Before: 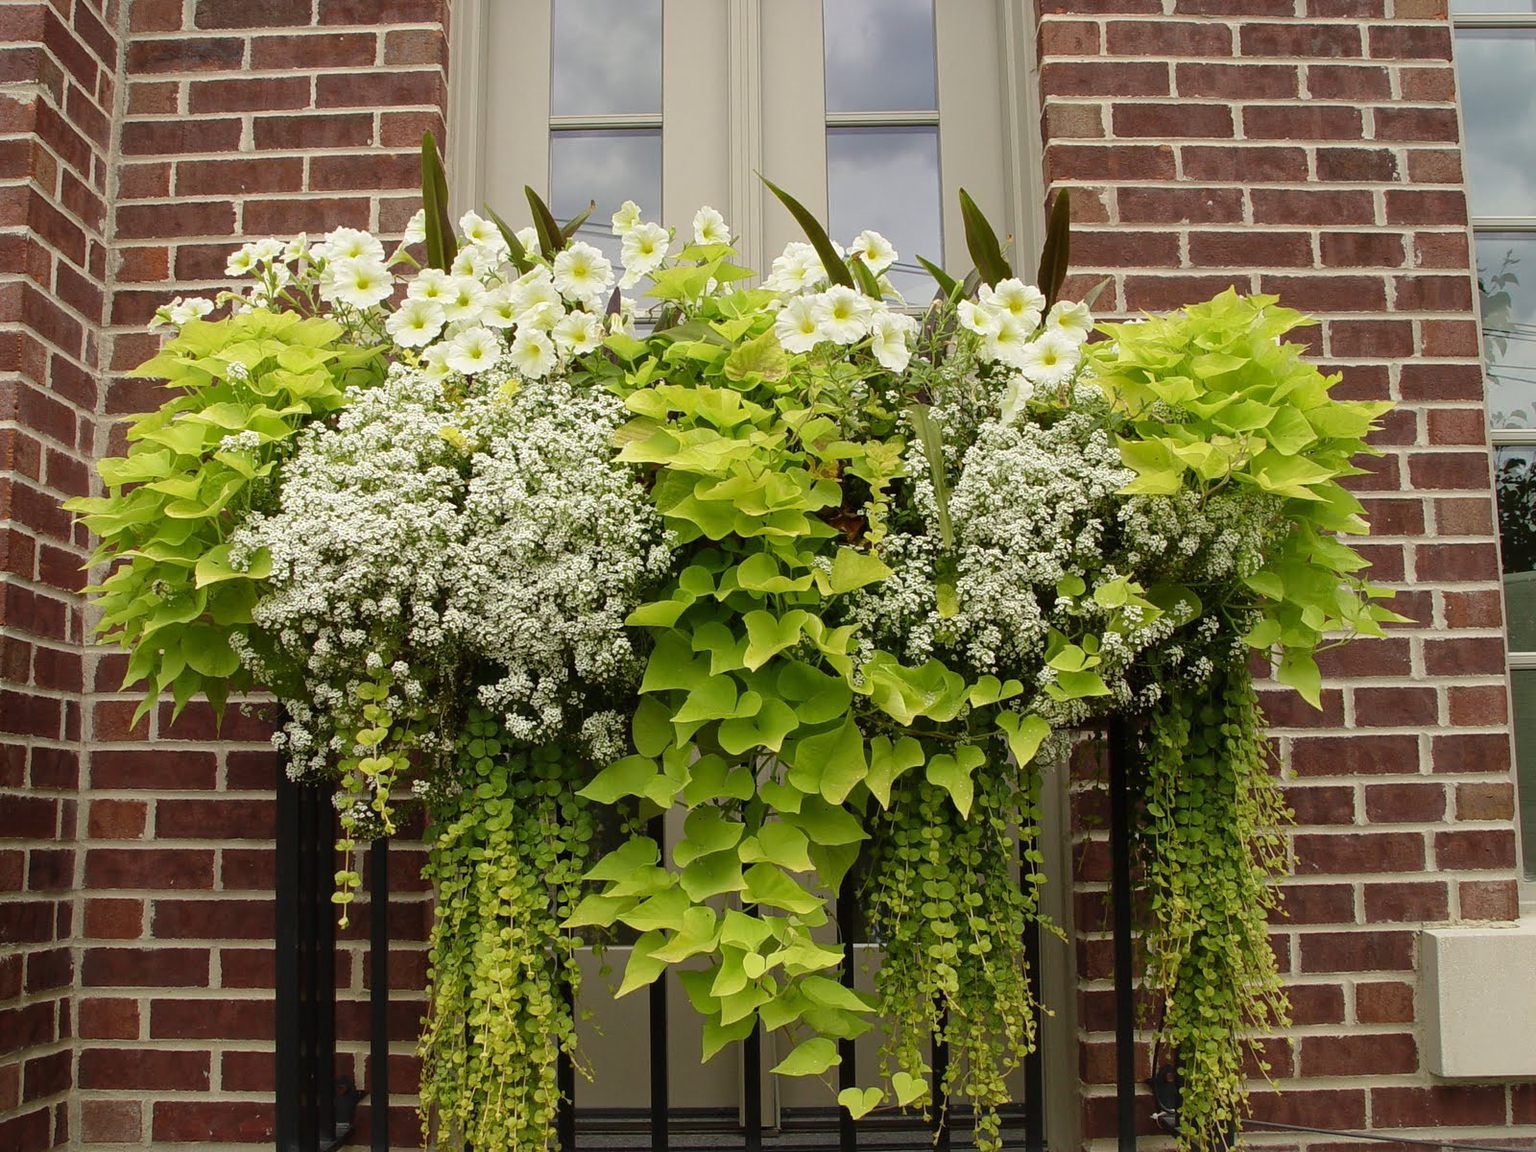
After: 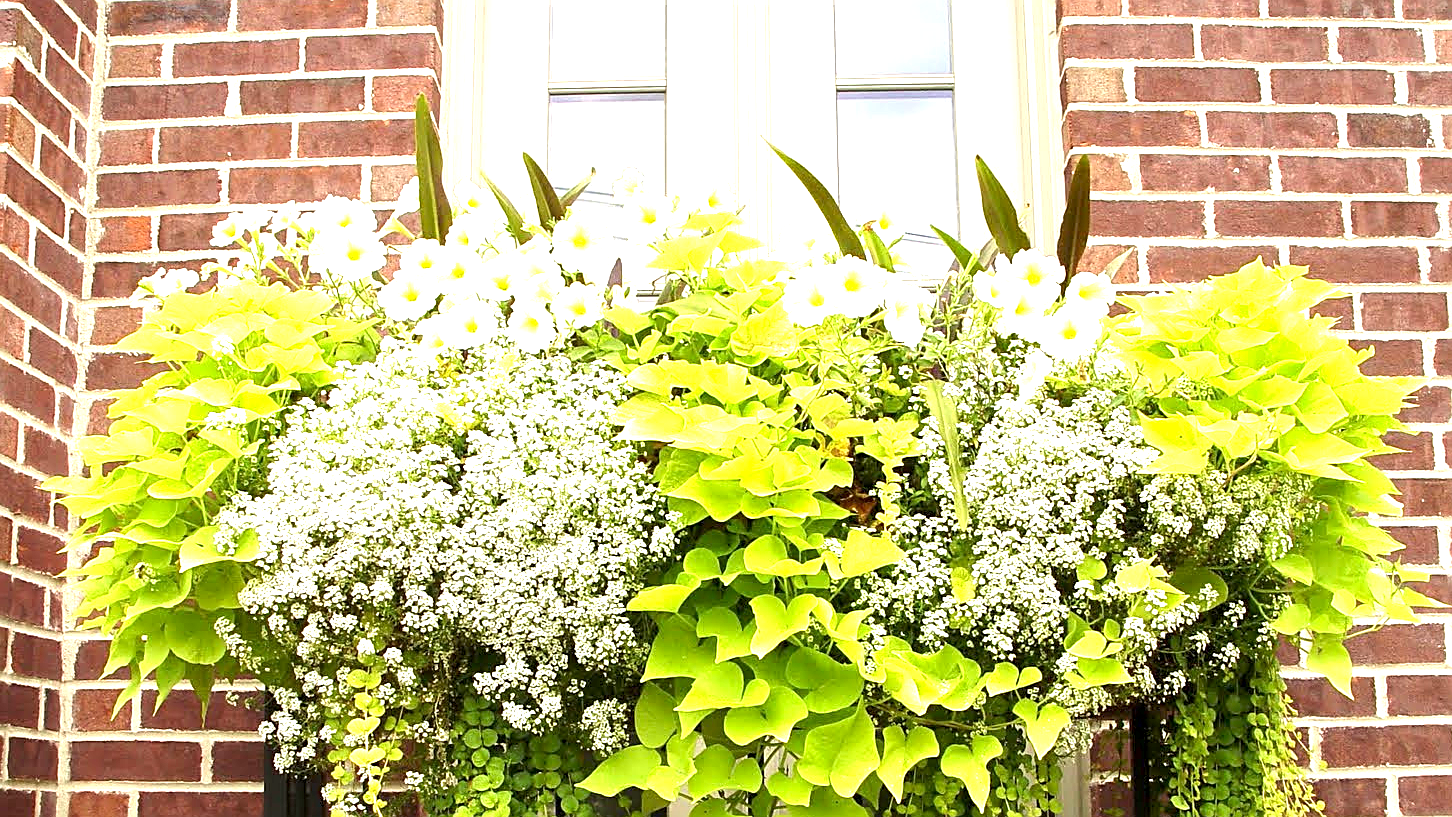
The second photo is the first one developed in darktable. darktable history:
tone equalizer: on, module defaults
exposure: black level correction 0.001, exposure 1.994 EV, compensate highlight preservation false
sharpen: on, module defaults
crop: left 1.515%, top 3.436%, right 7.708%, bottom 28.428%
